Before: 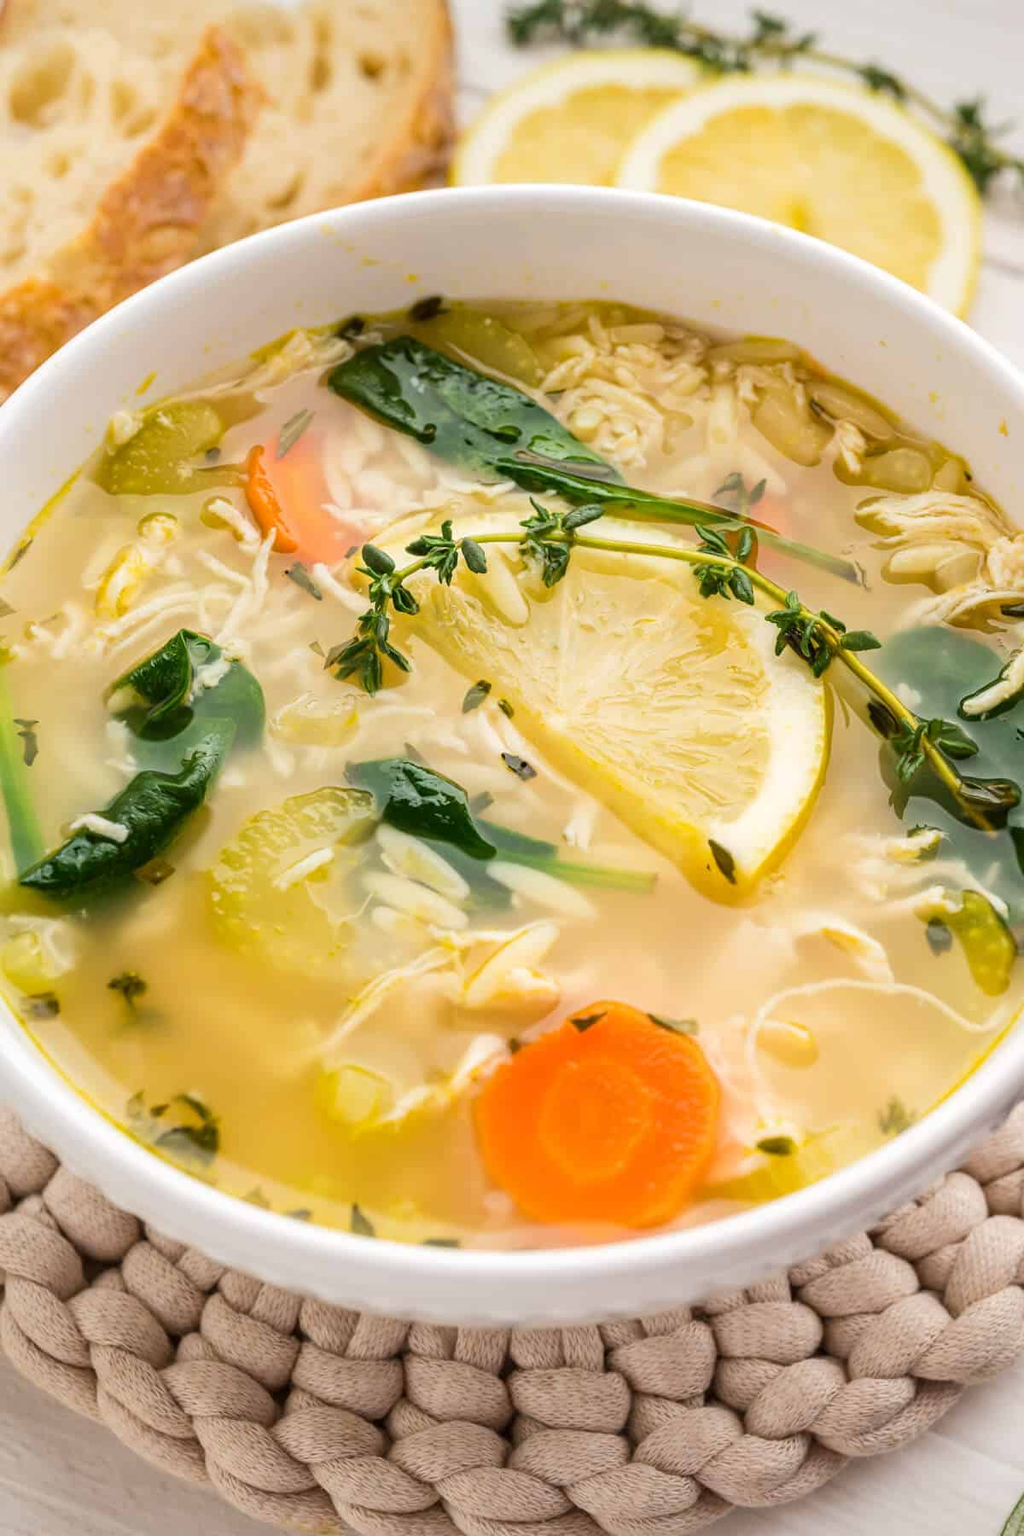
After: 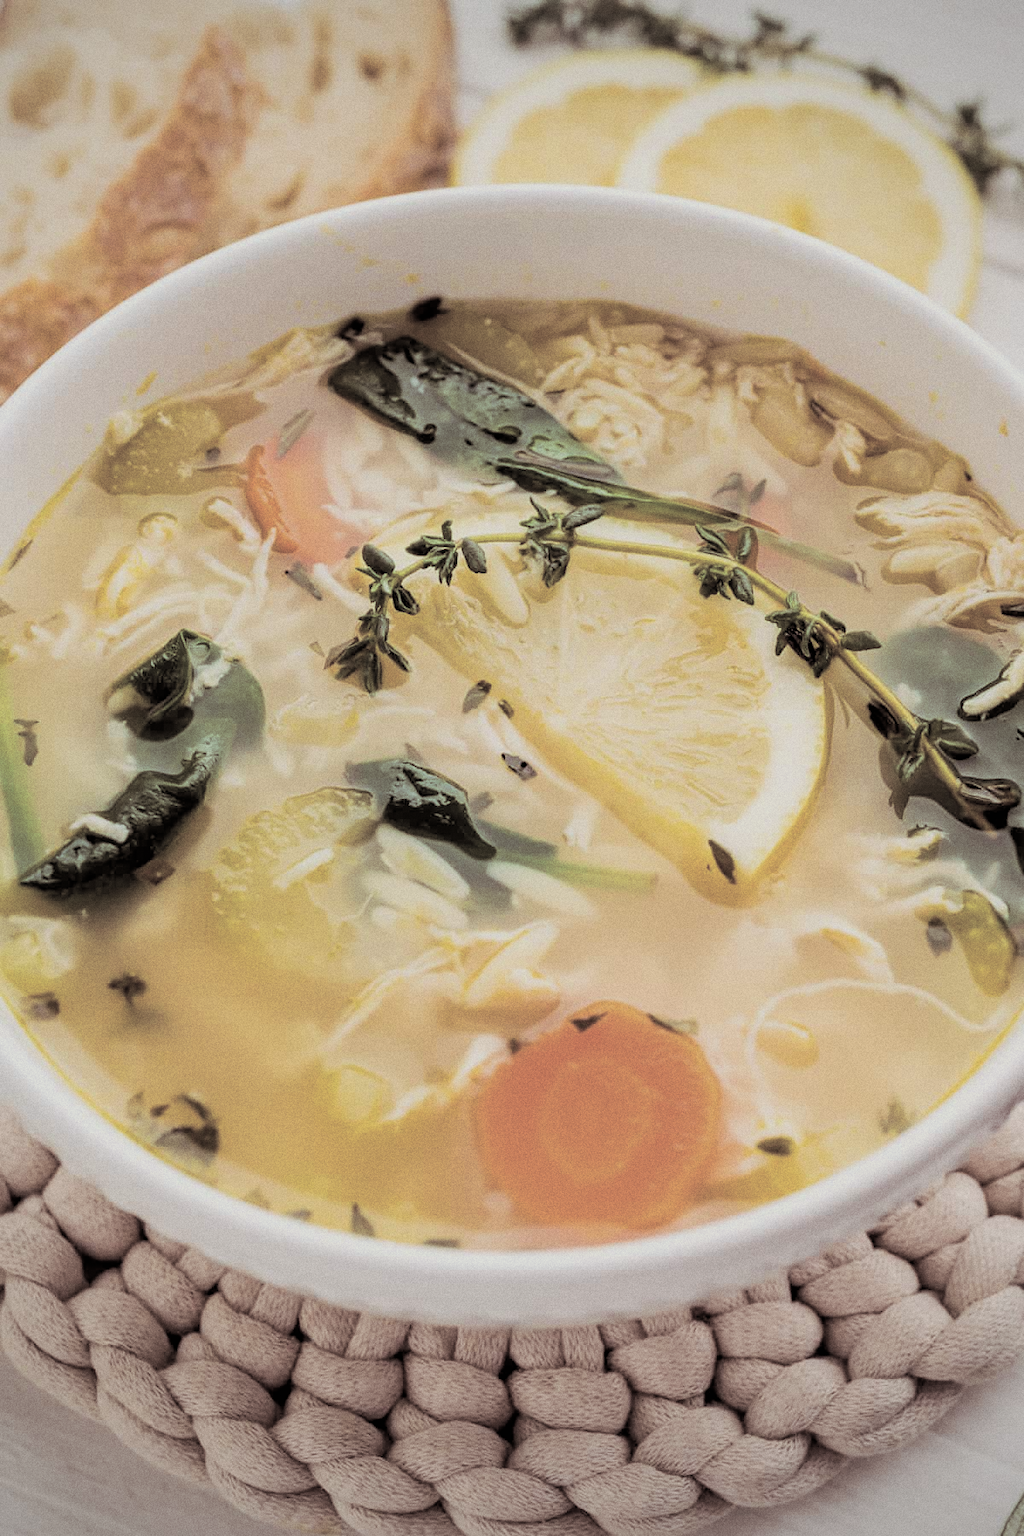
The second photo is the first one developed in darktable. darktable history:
filmic rgb: black relative exposure -4.88 EV, hardness 2.82
shadows and highlights: shadows 43.06, highlights 6.94
velvia: strength 21.76%
grain: on, module defaults
split-toning: shadows › saturation 0.2
color correction: saturation 0.57
vignetting: fall-off radius 81.94%
